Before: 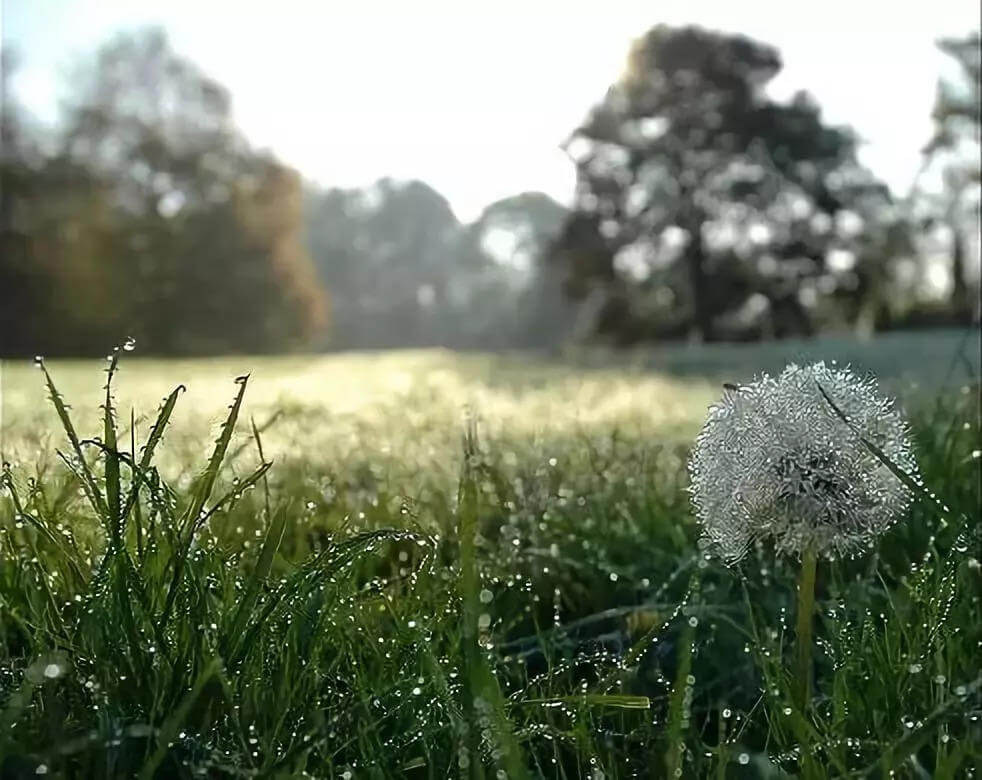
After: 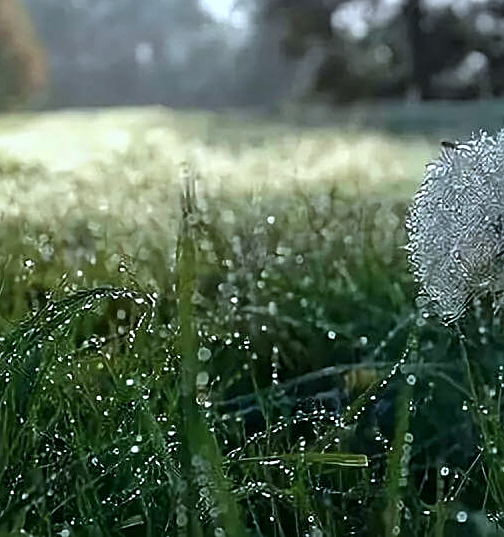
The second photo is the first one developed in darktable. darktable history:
sharpen: on, module defaults
crop and rotate: left 28.768%, top 31.148%, right 19.82%
color calibration: x 0.372, y 0.386, temperature 4284.26 K
exposure: black level correction 0.001, compensate highlight preservation false
tone equalizer: on, module defaults
shadows and highlights: shadows 5.6, soften with gaussian
